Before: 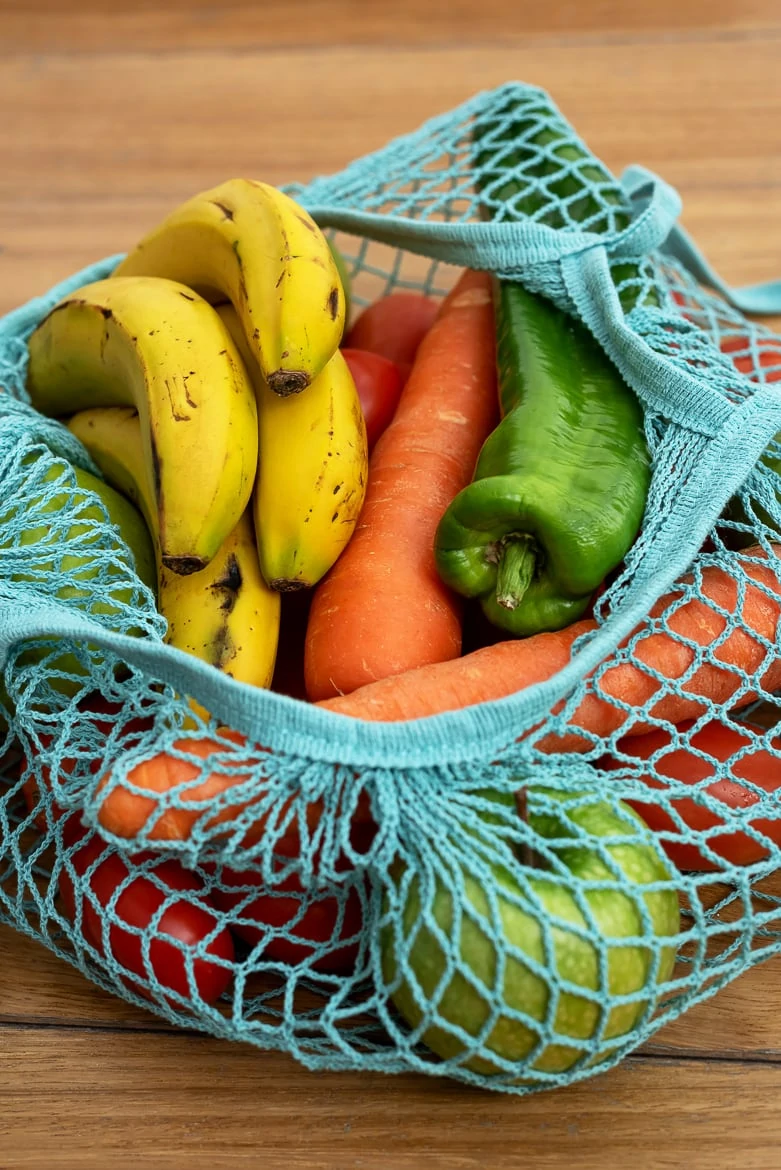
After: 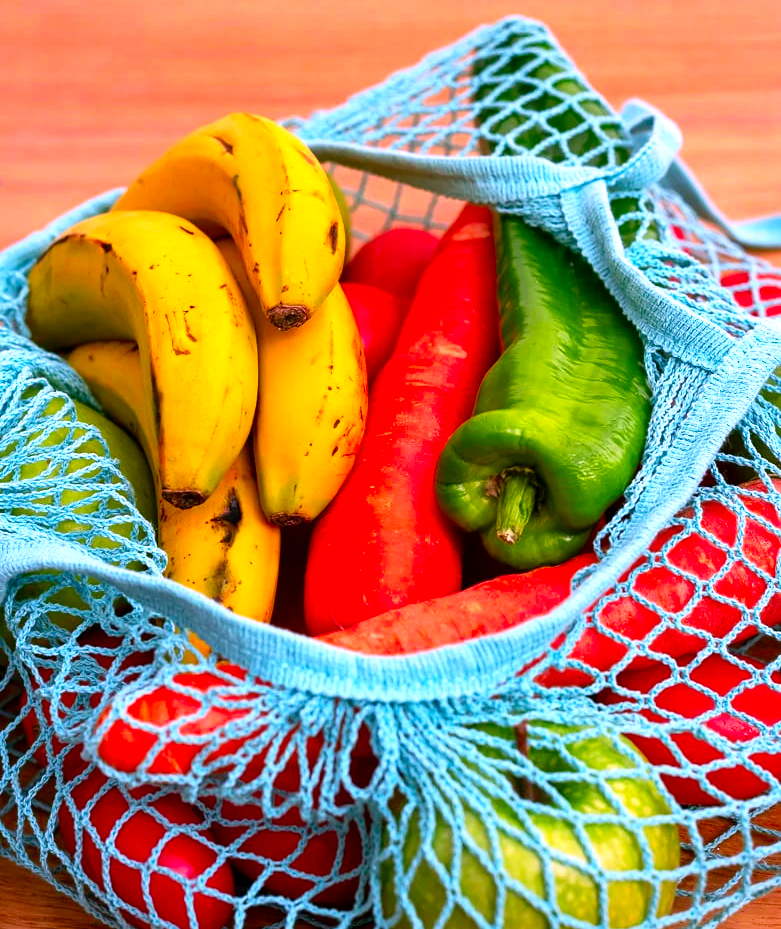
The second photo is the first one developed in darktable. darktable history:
color correction: highlights a* 19.1, highlights b* -11.42, saturation 1.67
exposure: black level correction 0.001, exposure 0.5 EV, compensate exposure bias true, compensate highlight preservation false
crop and rotate: top 5.66%, bottom 14.885%
